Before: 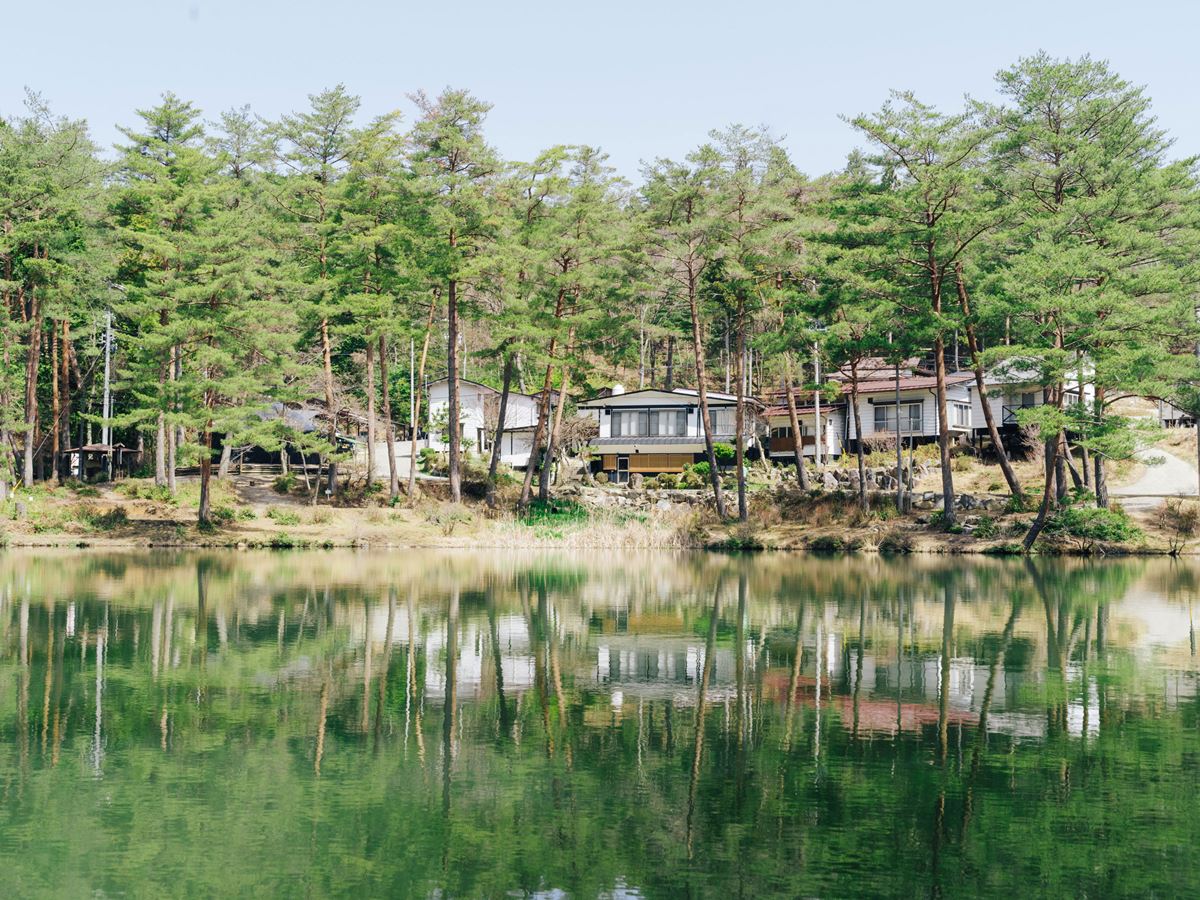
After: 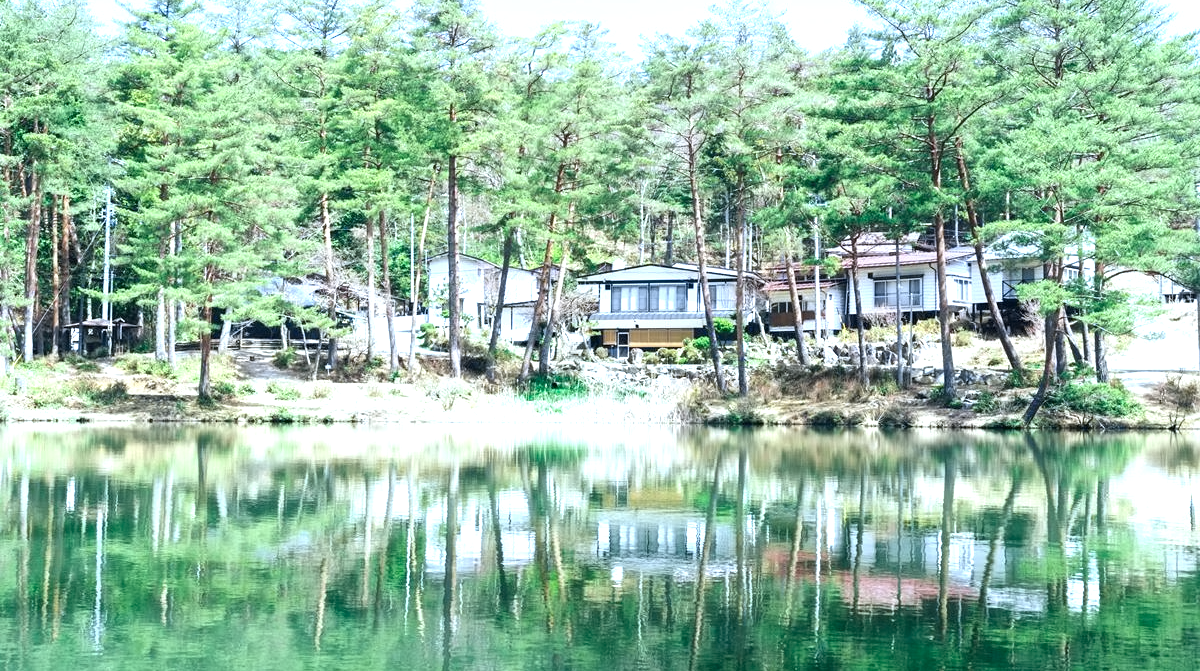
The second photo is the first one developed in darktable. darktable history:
crop: top 13.951%, bottom 11.444%
exposure: exposure 1 EV, compensate exposure bias true, compensate highlight preservation false
contrast equalizer: octaves 7, y [[0.5 ×6], [0.5 ×6], [0.5 ×6], [0 ×6], [0, 0.039, 0.251, 0.29, 0.293, 0.292]]
color calibration: illuminant custom, x 0.39, y 0.387, temperature 3823.04 K
